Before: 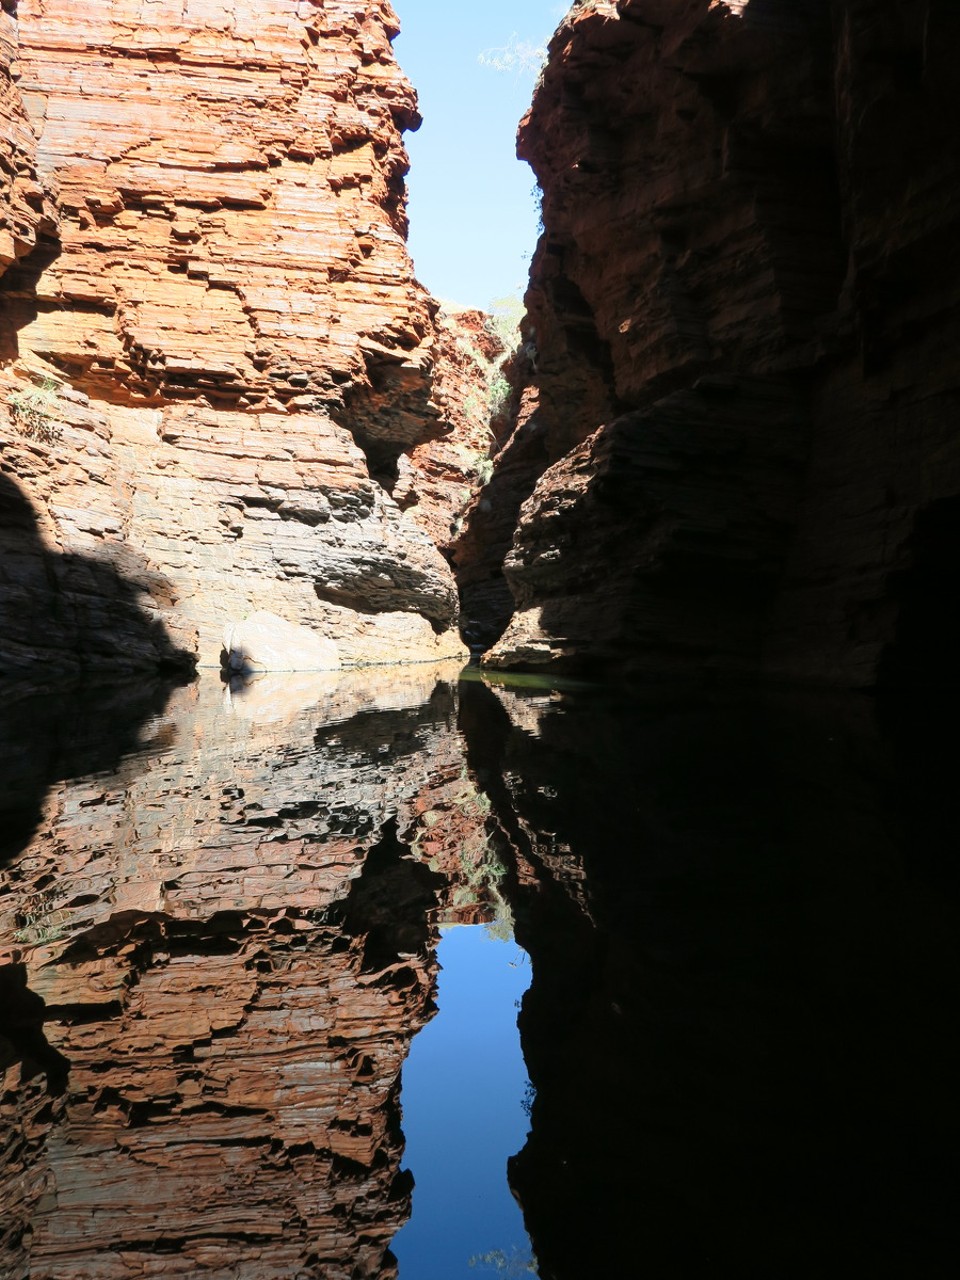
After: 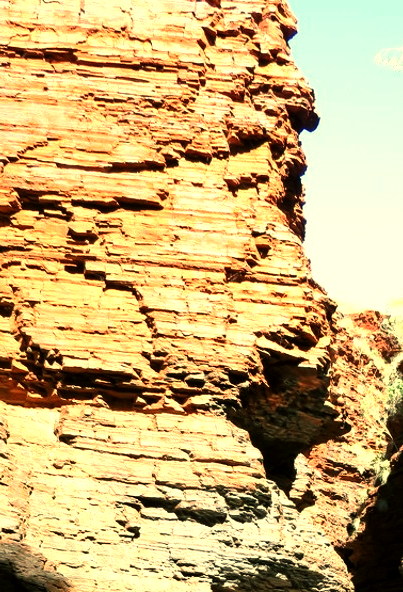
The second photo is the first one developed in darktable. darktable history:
color balance: mode lift, gamma, gain (sRGB), lift [1.014, 0.966, 0.918, 0.87], gamma [0.86, 0.734, 0.918, 0.976], gain [1.063, 1.13, 1.063, 0.86]
crop and rotate: left 10.817%, top 0.062%, right 47.194%, bottom 53.626%
